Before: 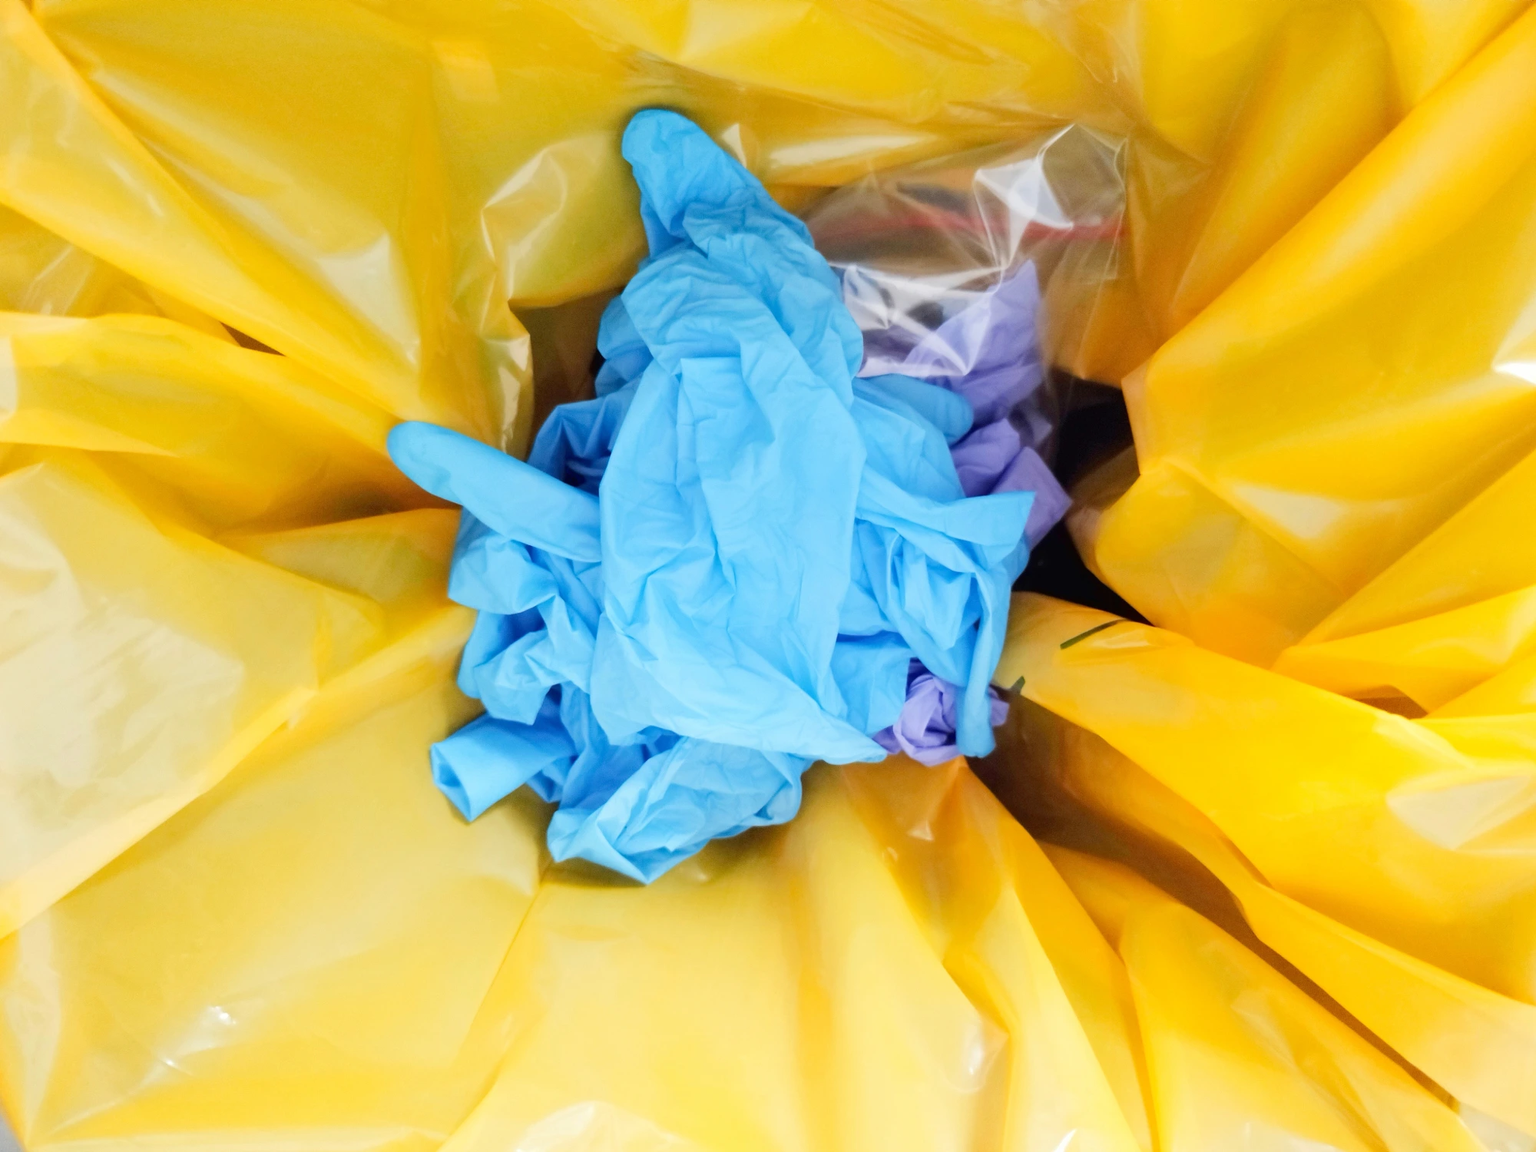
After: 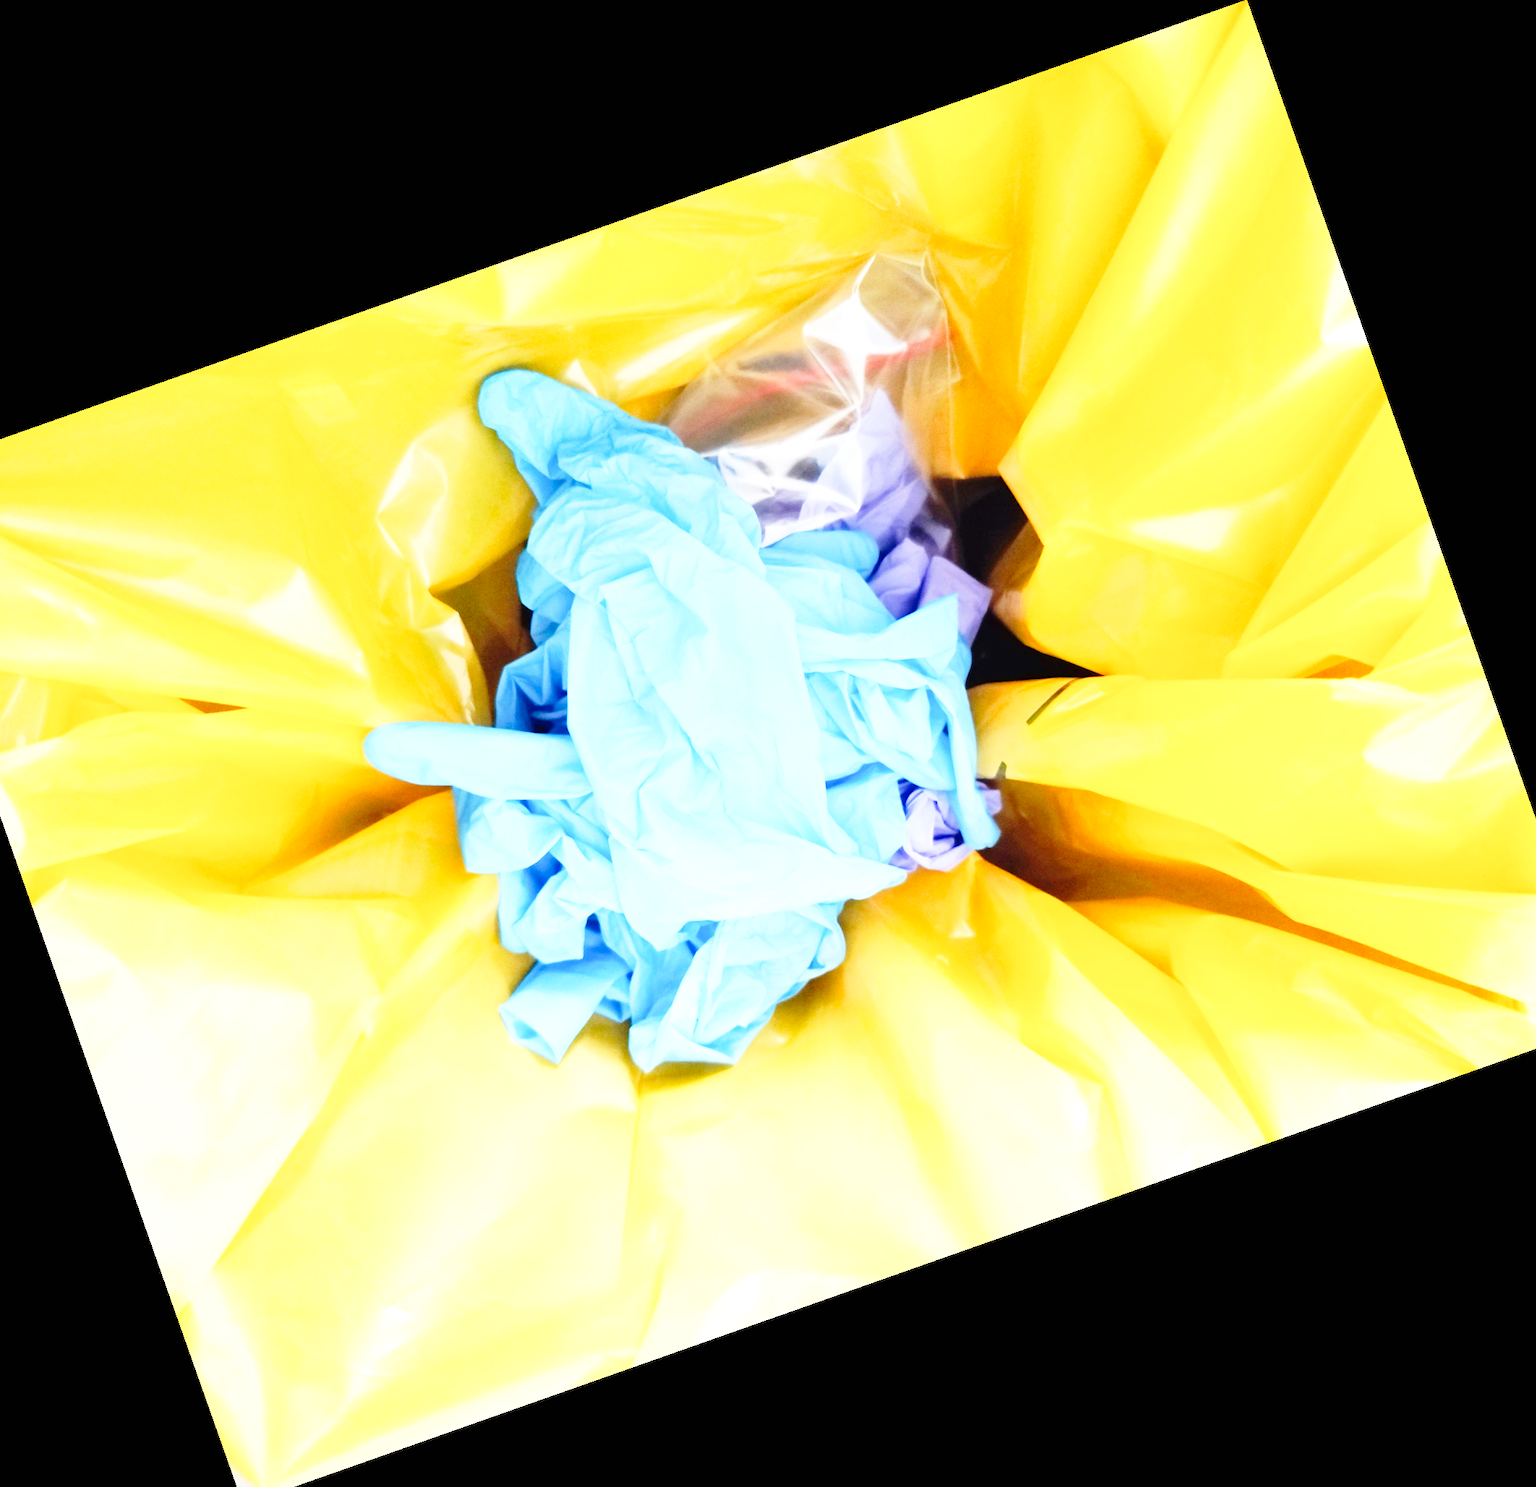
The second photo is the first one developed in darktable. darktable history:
exposure: black level correction 0, exposure 0.7 EV, compensate exposure bias true, compensate highlight preservation false
base curve: curves: ch0 [(0, 0) (0.028, 0.03) (0.121, 0.232) (0.46, 0.748) (0.859, 0.968) (1, 1)], preserve colors none
crop and rotate: angle 19.43°, left 6.812%, right 4.125%, bottom 1.087%
